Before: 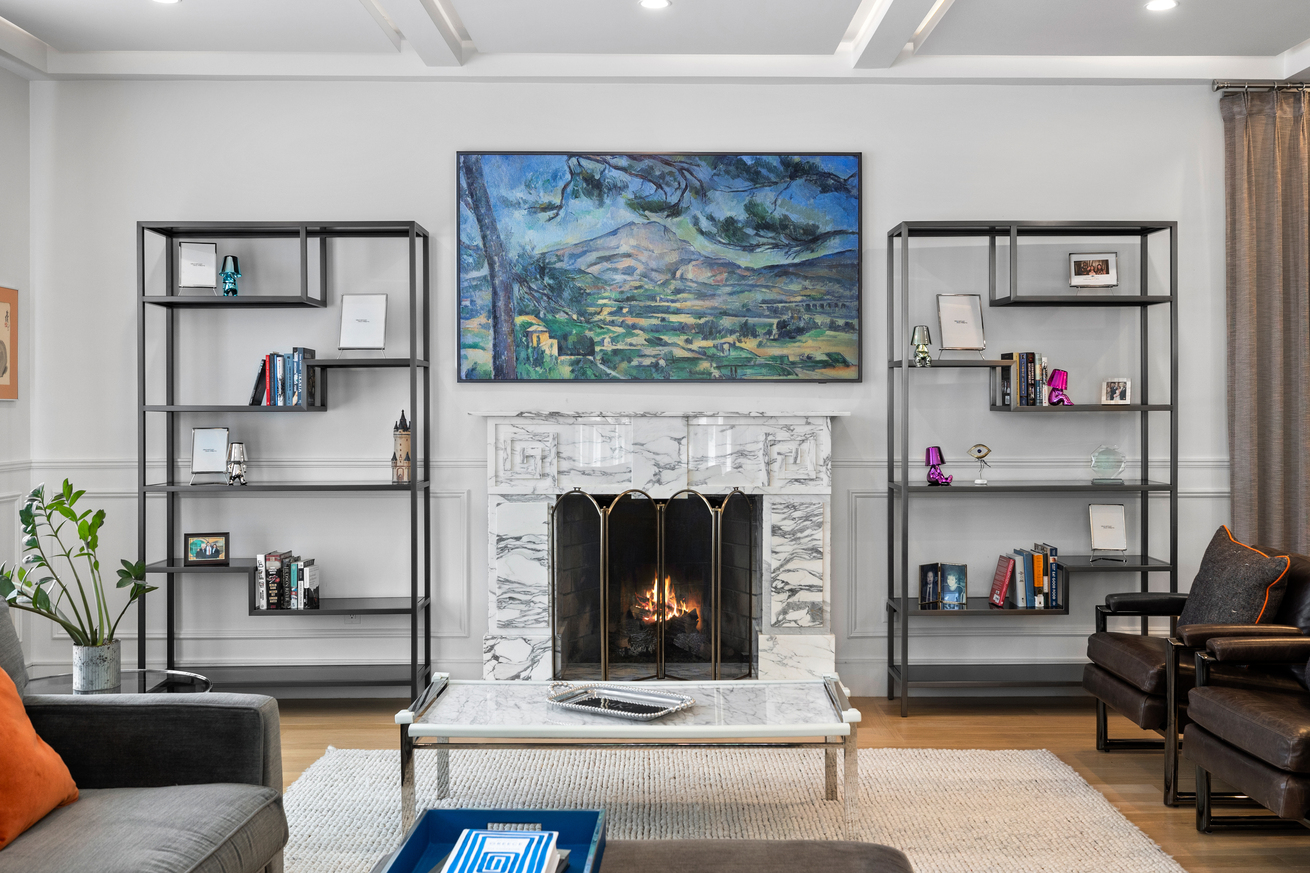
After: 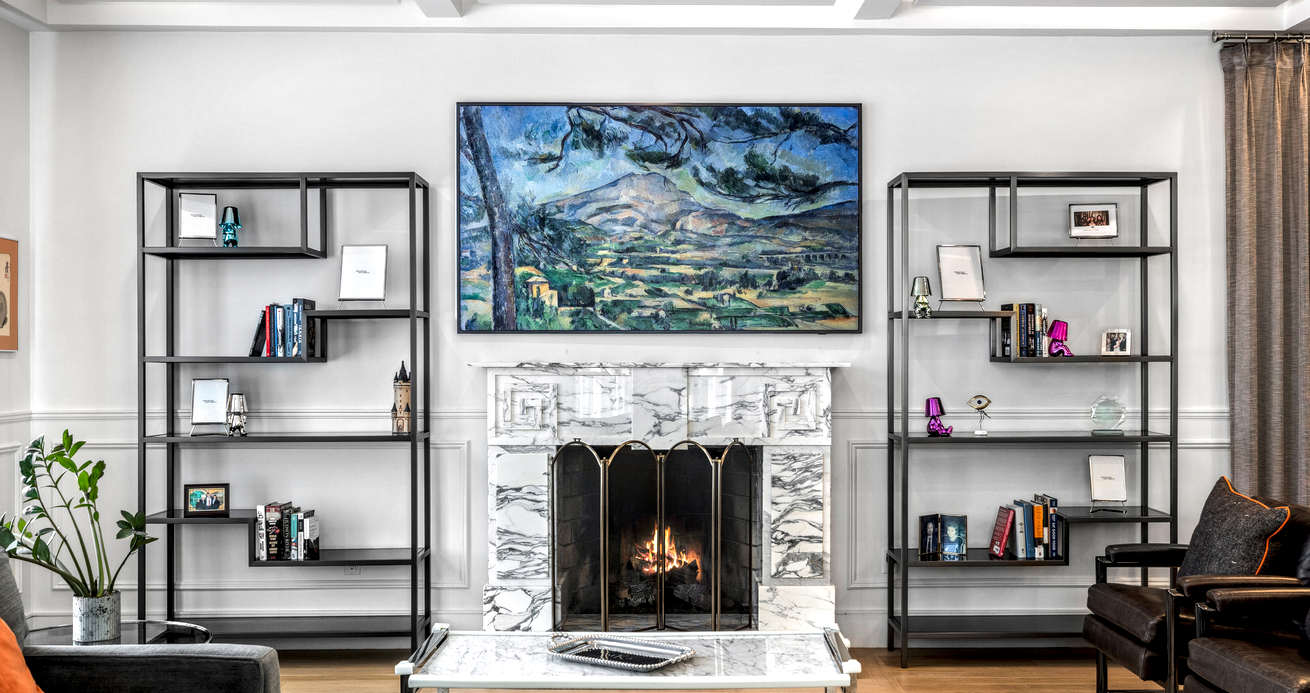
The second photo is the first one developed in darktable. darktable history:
crop and rotate: top 5.667%, bottom 14.937%
tone equalizer: -8 EV -0.417 EV, -7 EV -0.389 EV, -6 EV -0.333 EV, -5 EV -0.222 EV, -3 EV 0.222 EV, -2 EV 0.333 EV, -1 EV 0.389 EV, +0 EV 0.417 EV, edges refinement/feathering 500, mask exposure compensation -1.57 EV, preserve details no
local contrast: highlights 25%, detail 150%
